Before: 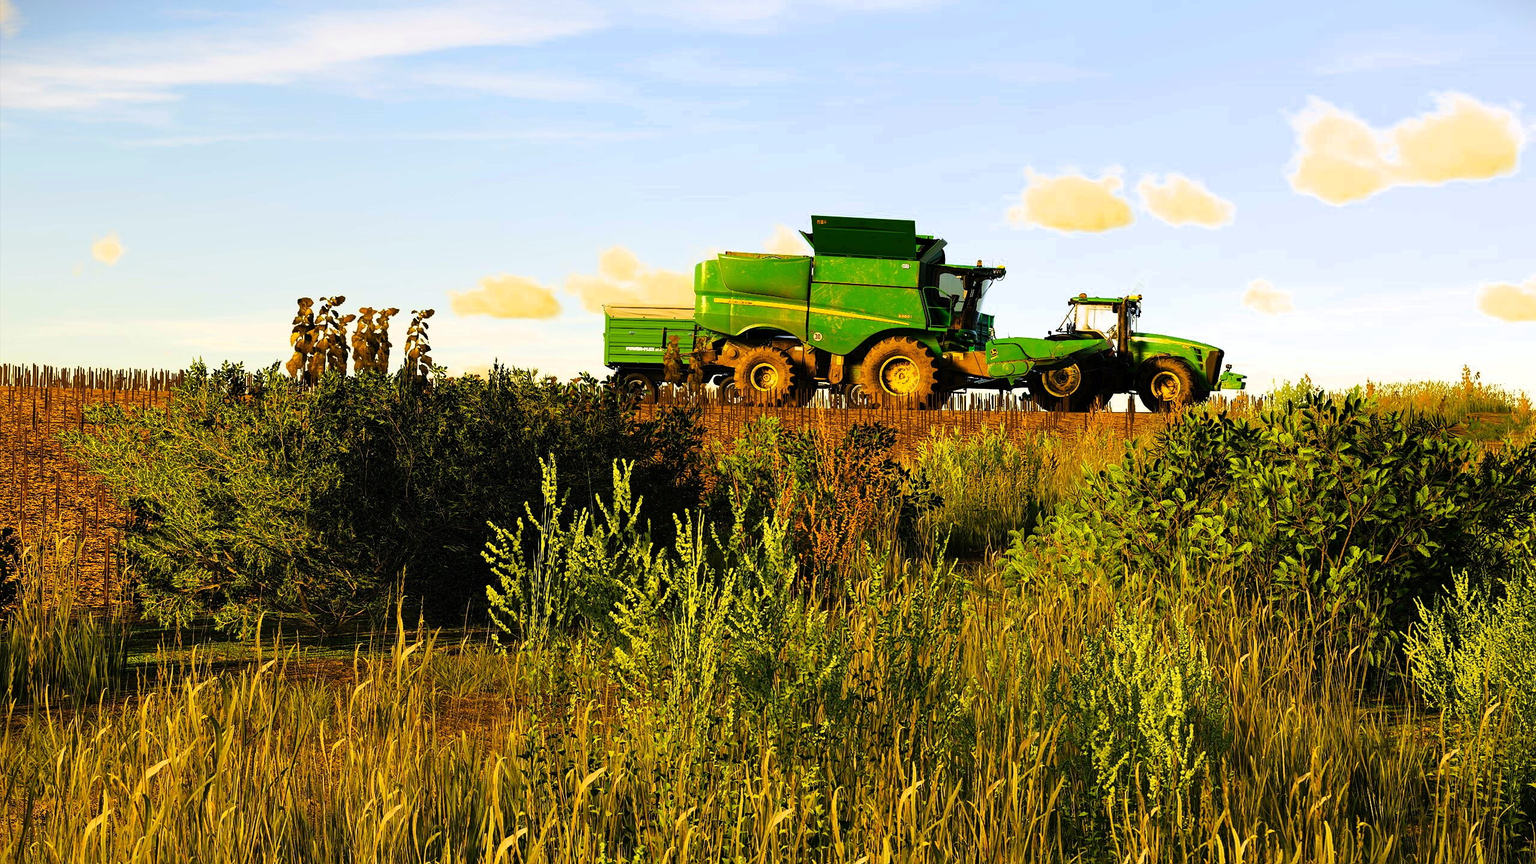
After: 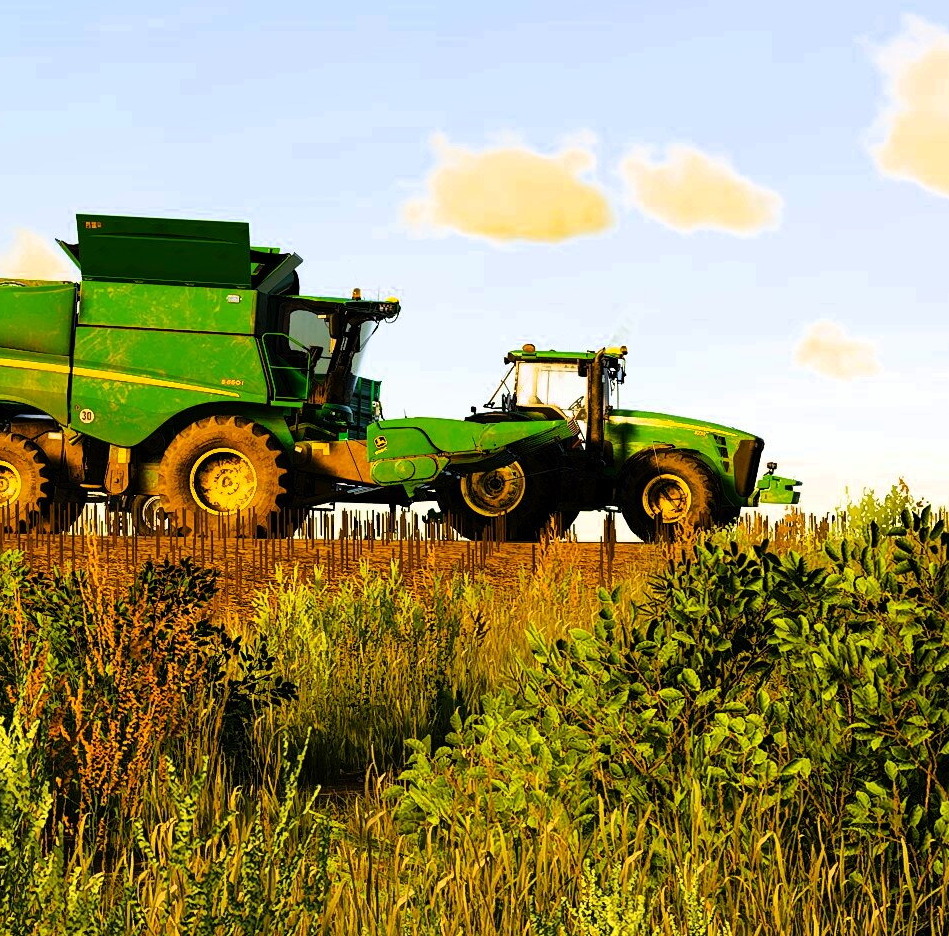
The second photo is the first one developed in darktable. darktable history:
crop and rotate: left 49.848%, top 10.091%, right 13.067%, bottom 24.869%
